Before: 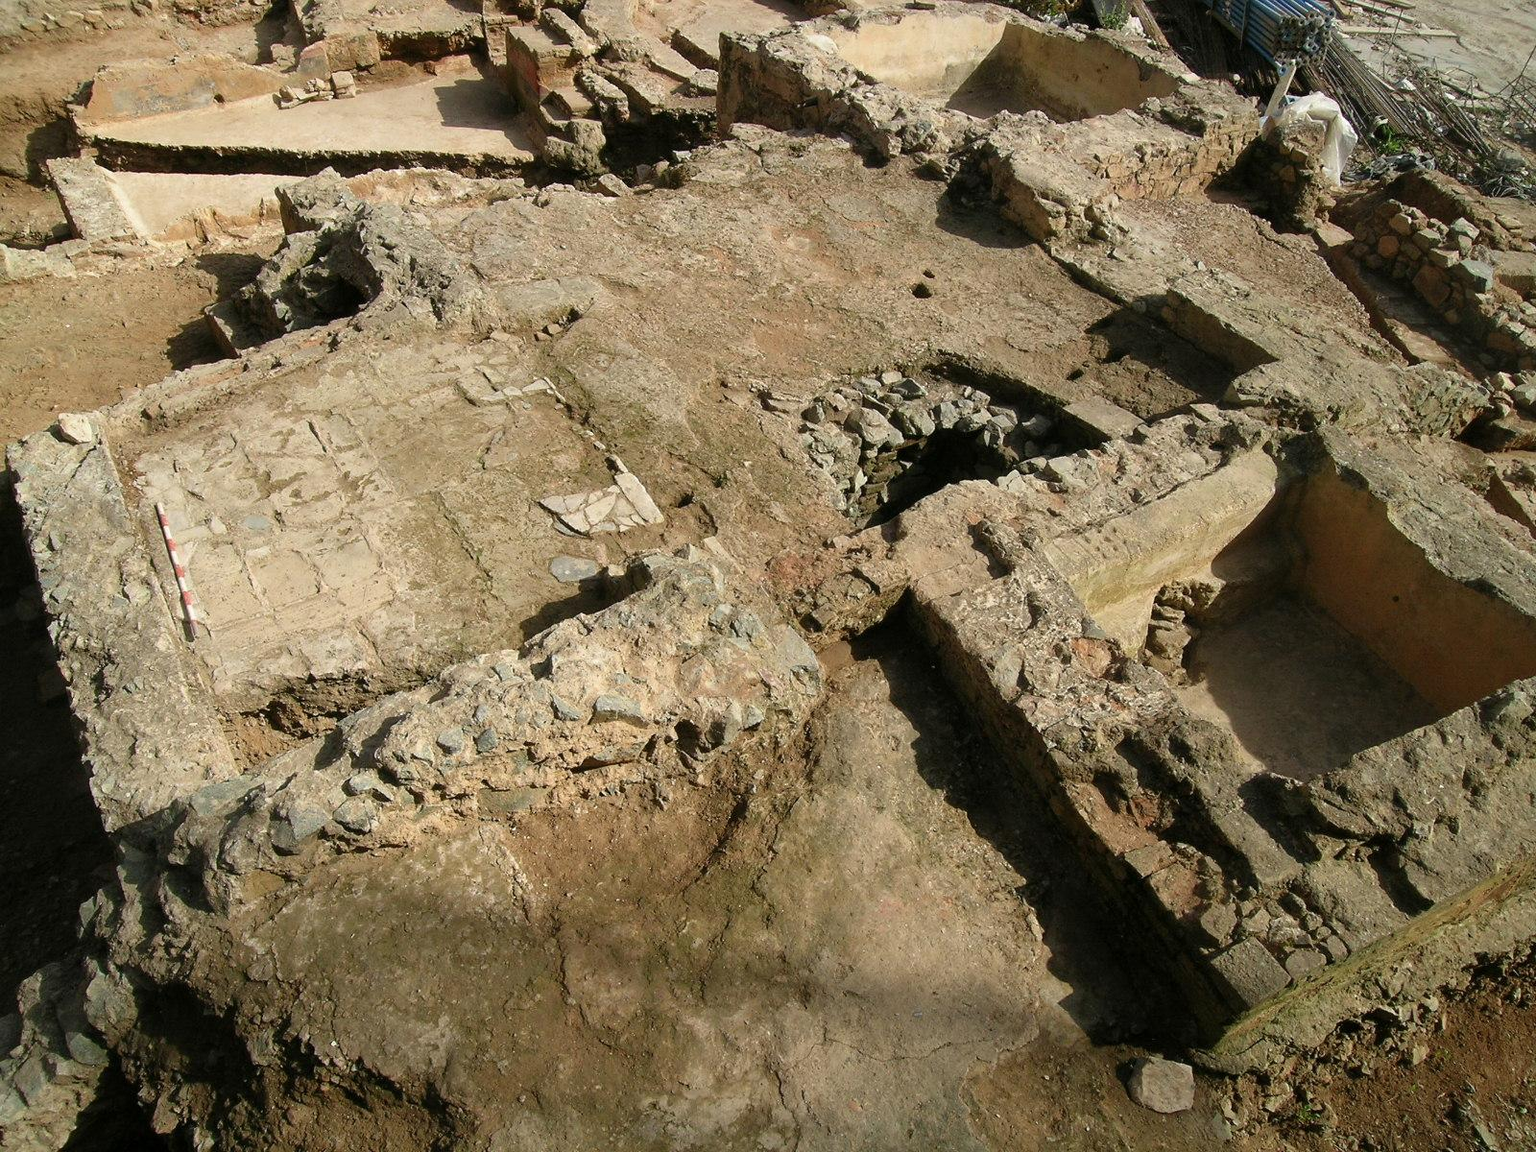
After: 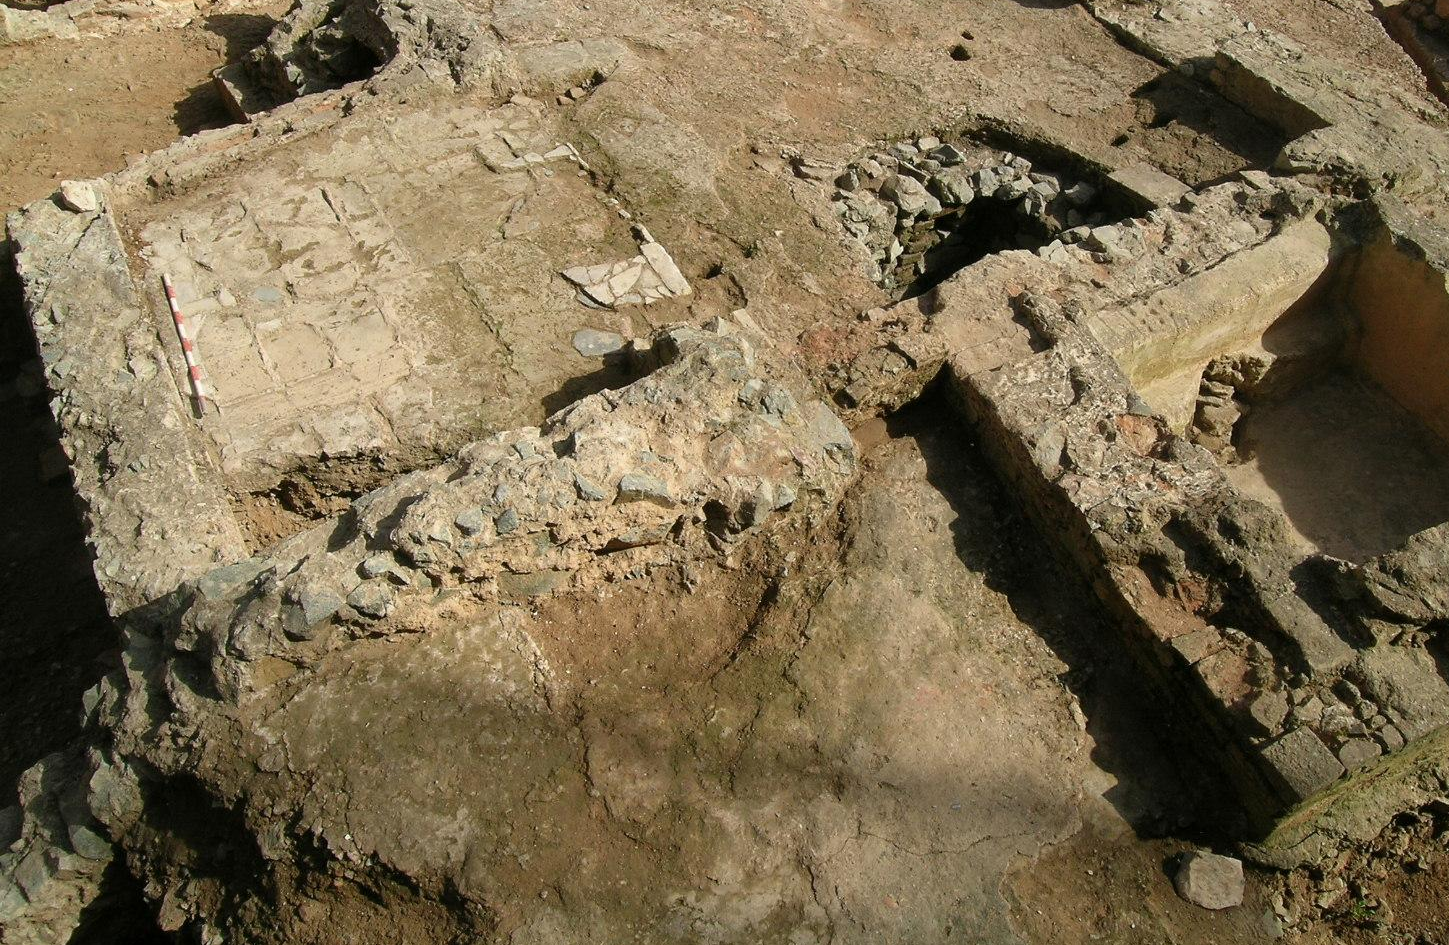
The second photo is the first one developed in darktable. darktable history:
crop: top 20.916%, right 9.437%, bottom 0.316%
exposure: compensate highlight preservation false
